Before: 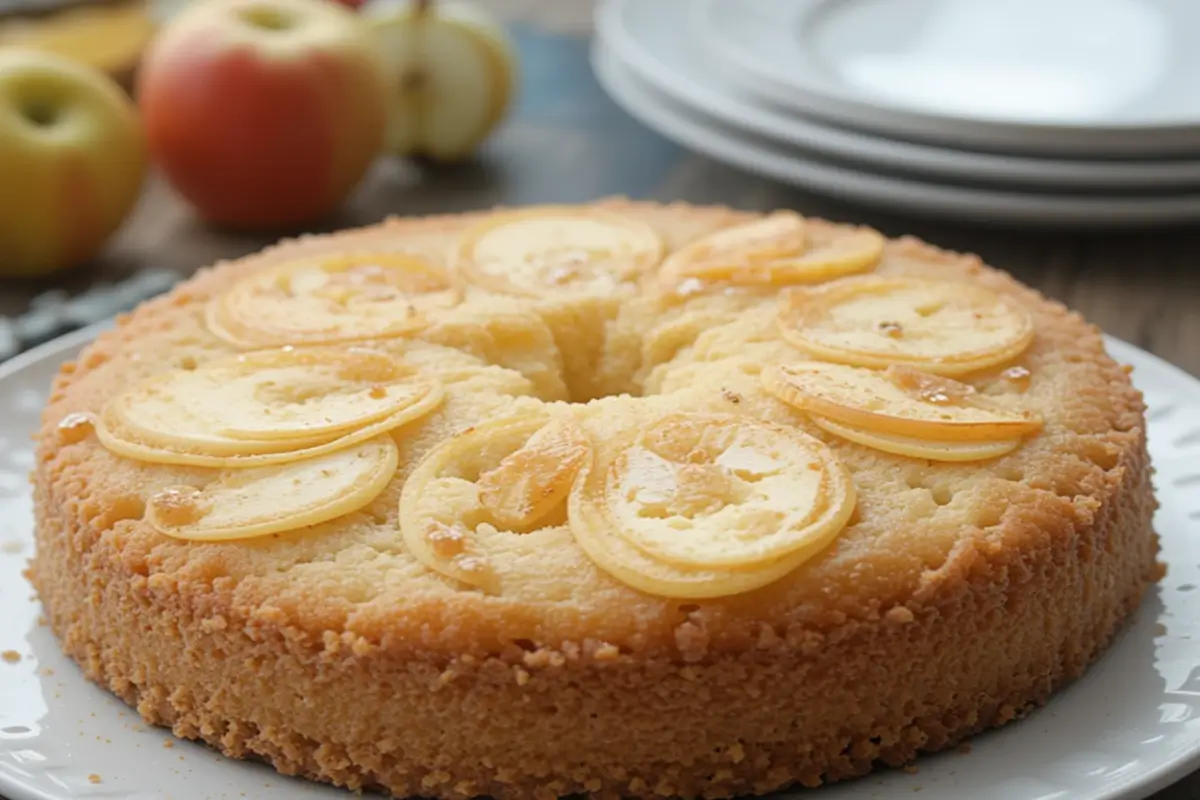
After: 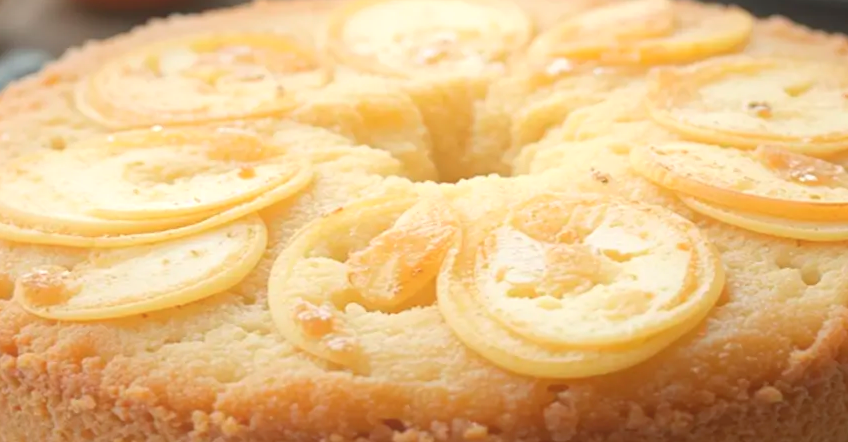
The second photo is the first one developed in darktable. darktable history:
exposure: black level correction 0.001, exposure 0.499 EV, compensate exposure bias true, compensate highlight preservation false
local contrast: detail 69%
crop: left 10.992%, top 27.519%, right 18.318%, bottom 17.125%
